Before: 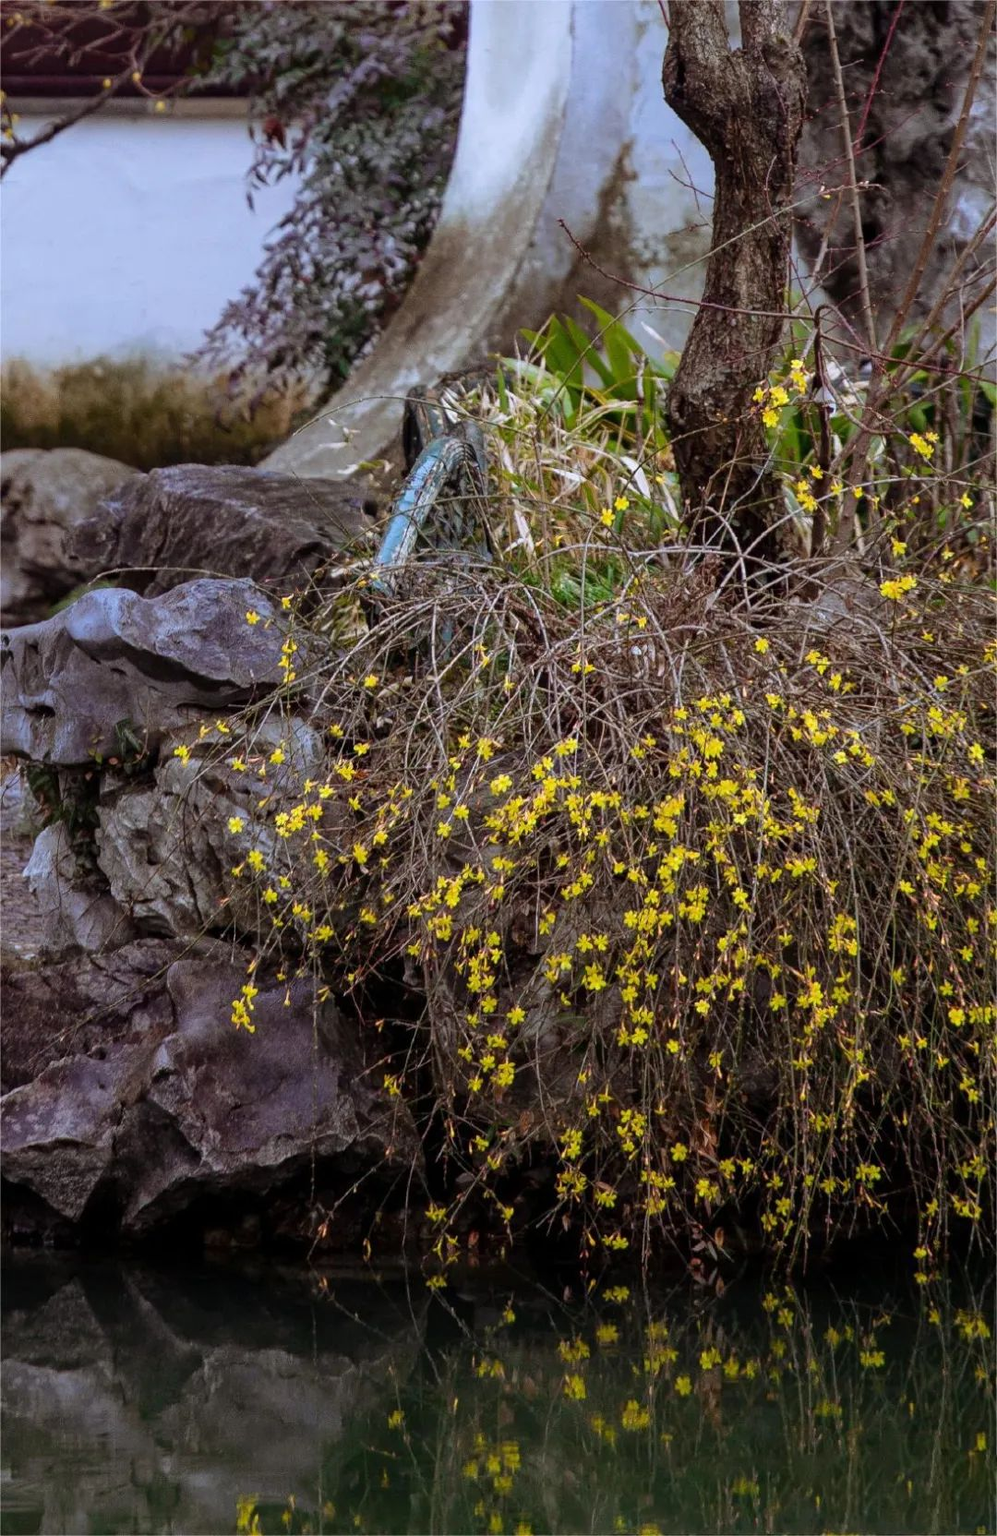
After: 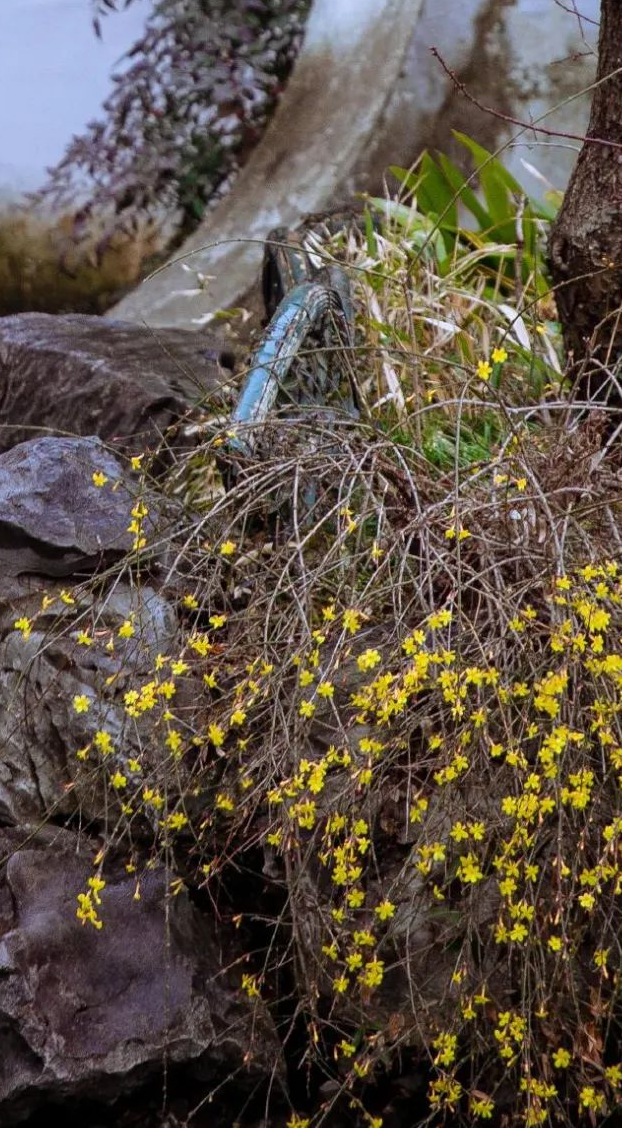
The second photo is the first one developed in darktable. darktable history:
crop: left 16.182%, top 11.471%, right 26.174%, bottom 20.707%
